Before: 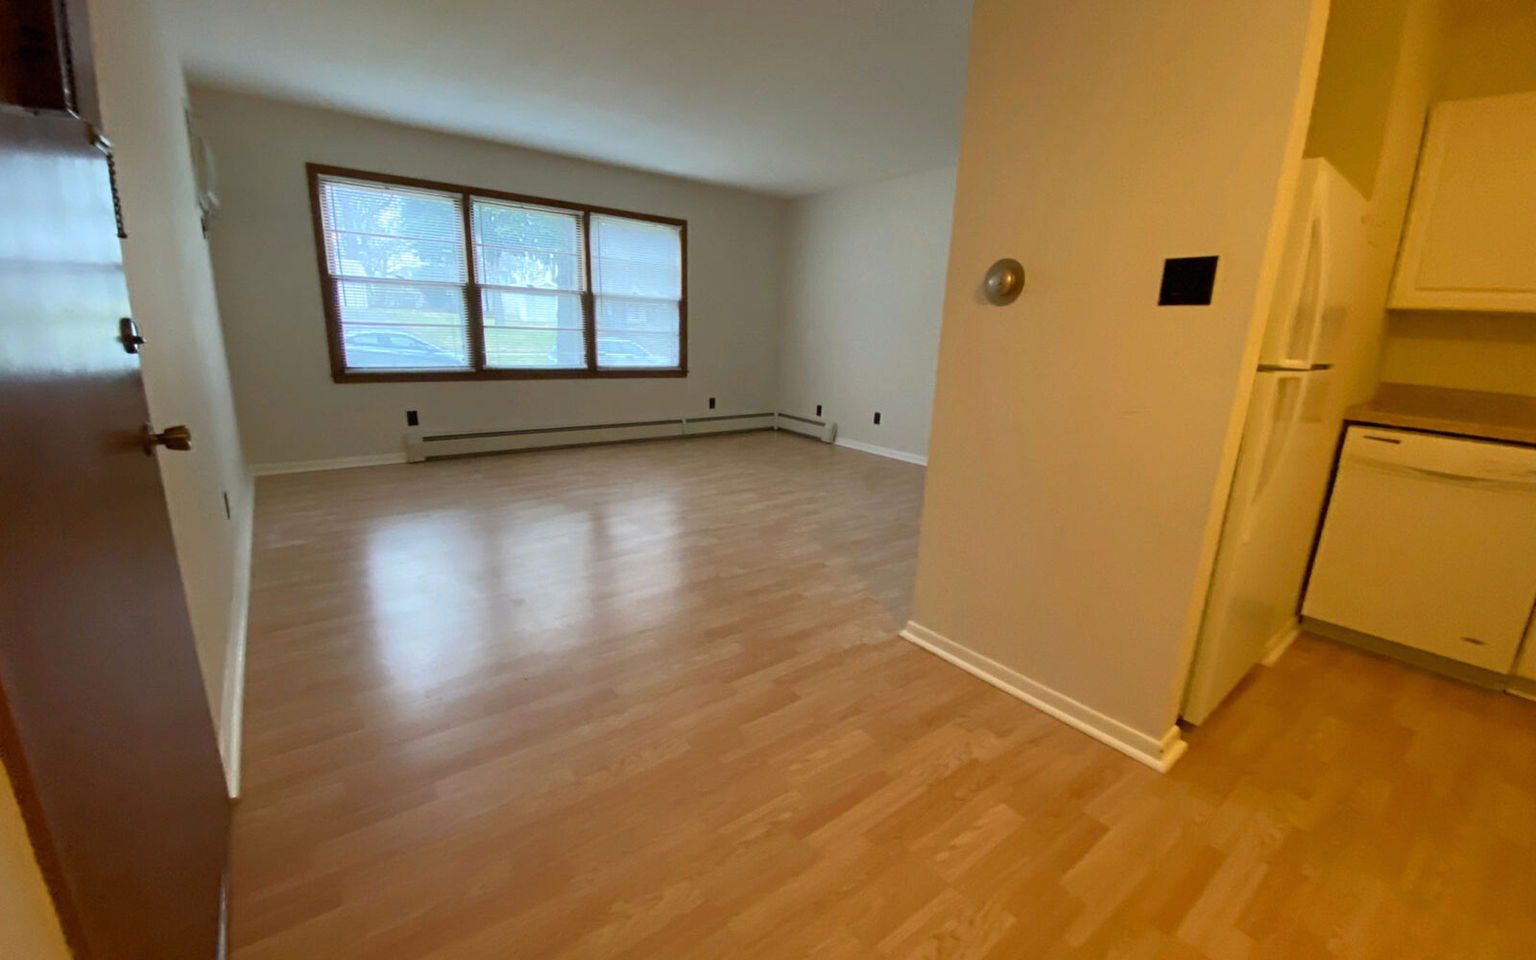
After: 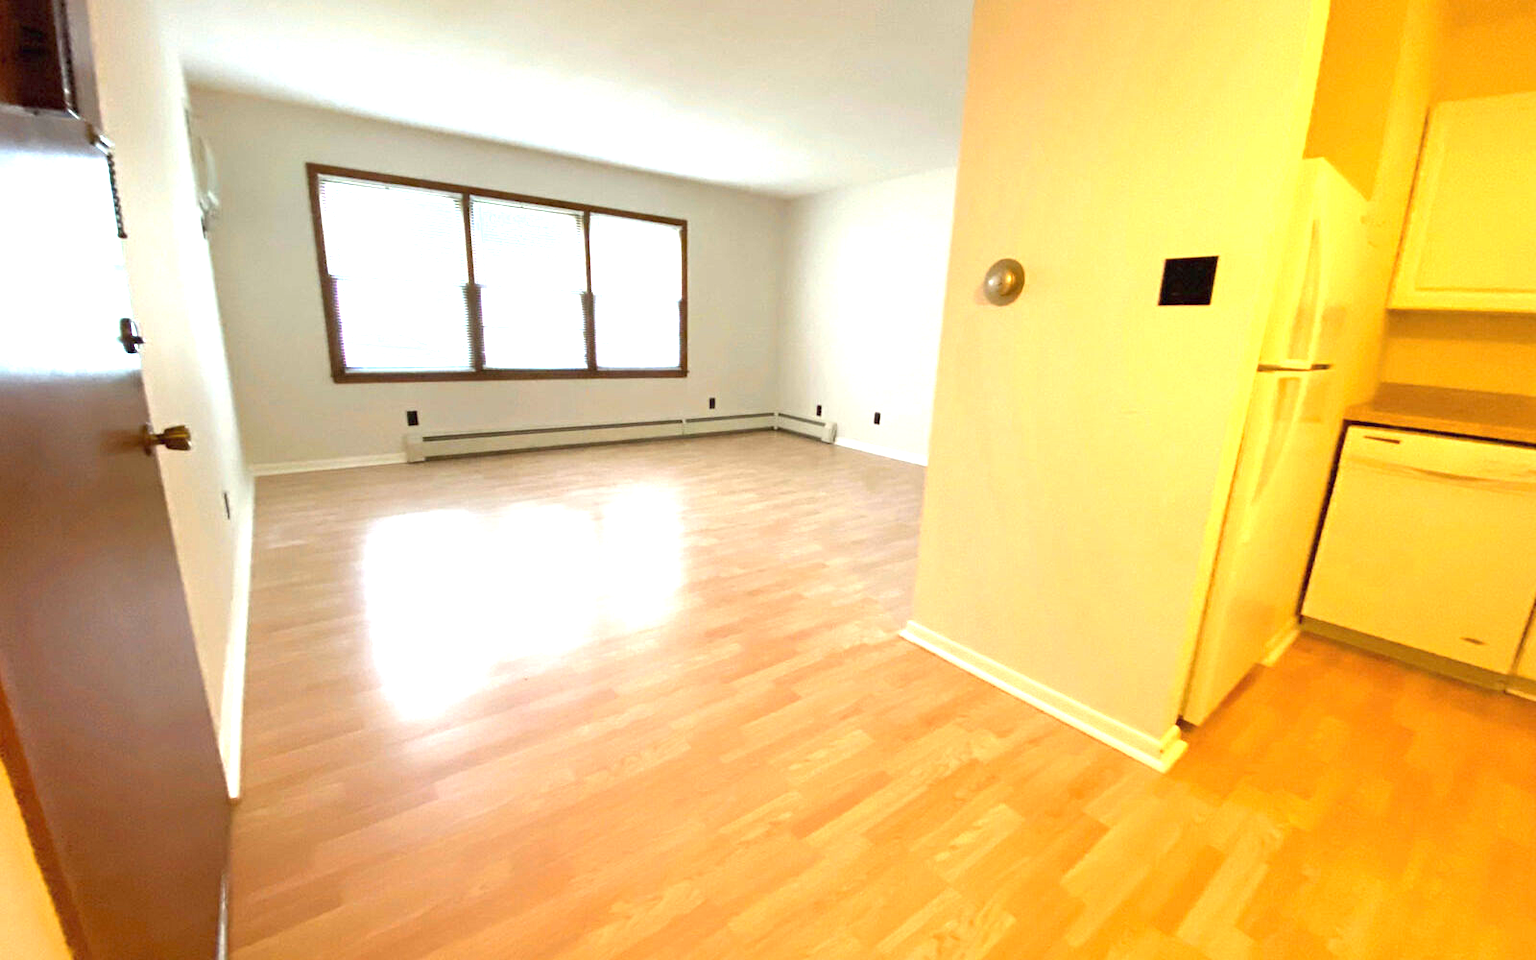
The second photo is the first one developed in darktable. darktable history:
exposure: black level correction 0, exposure 1.871 EV, compensate highlight preservation false
tone equalizer: smoothing diameter 24.9%, edges refinement/feathering 14.01, preserve details guided filter
